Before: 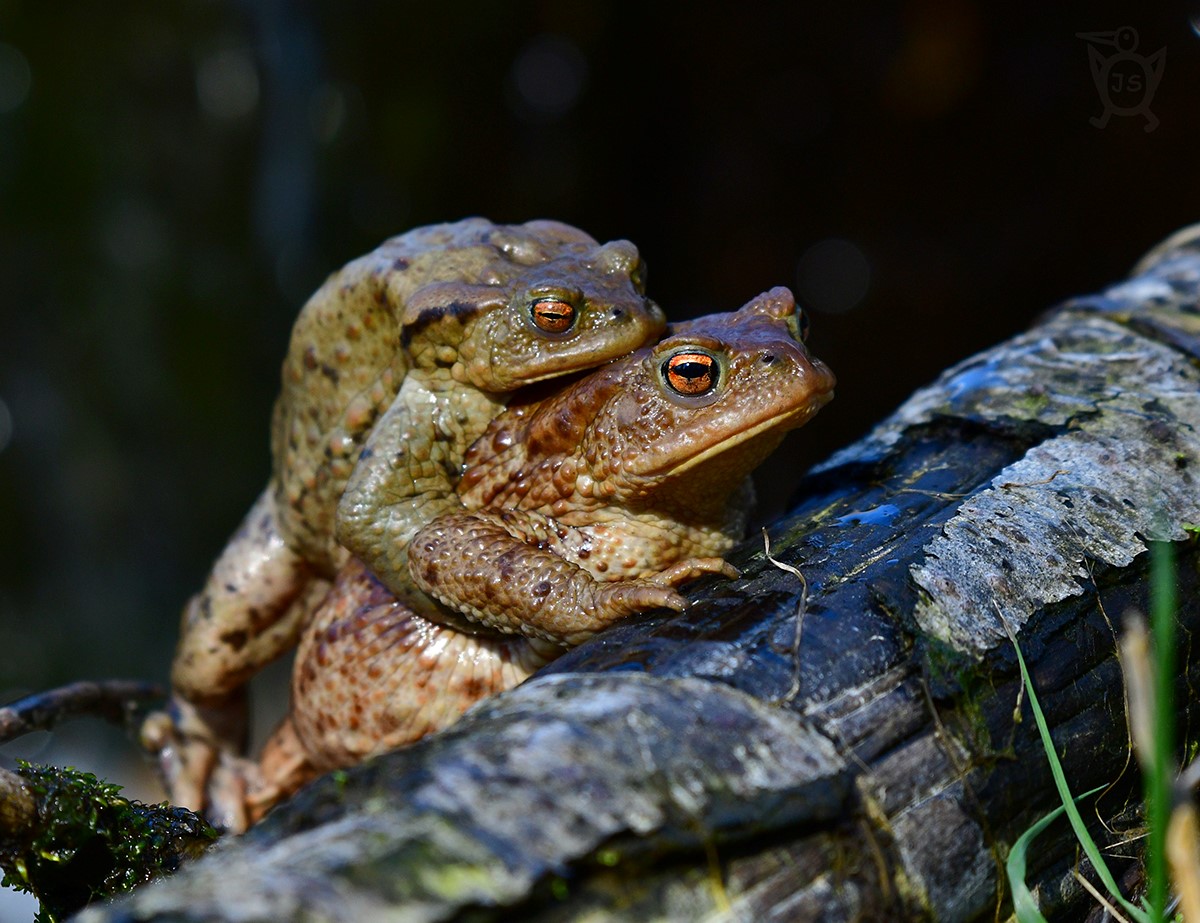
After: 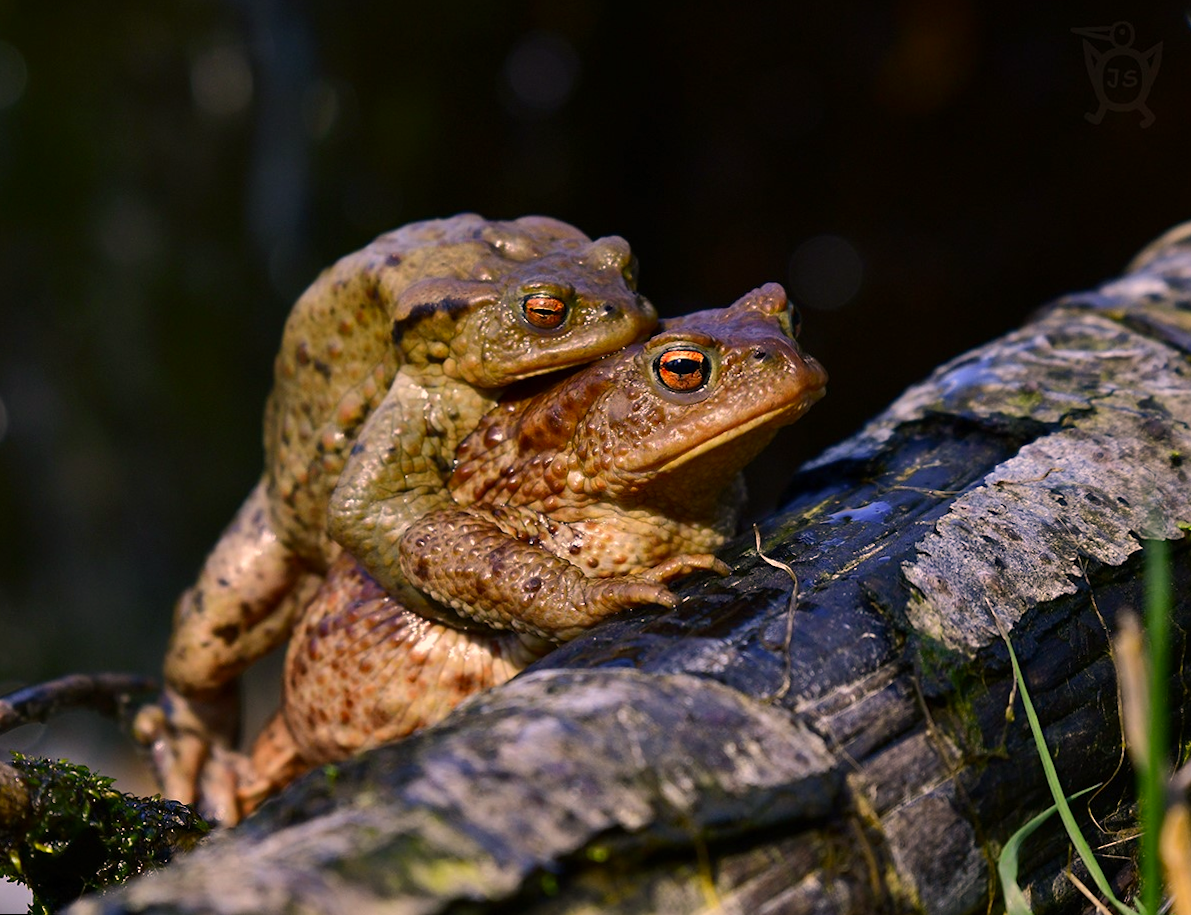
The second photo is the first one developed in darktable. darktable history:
color correction: highlights a* 17.88, highlights b* 18.79
rotate and perspective: rotation 0.192°, lens shift (horizontal) -0.015, crop left 0.005, crop right 0.996, crop top 0.006, crop bottom 0.99
